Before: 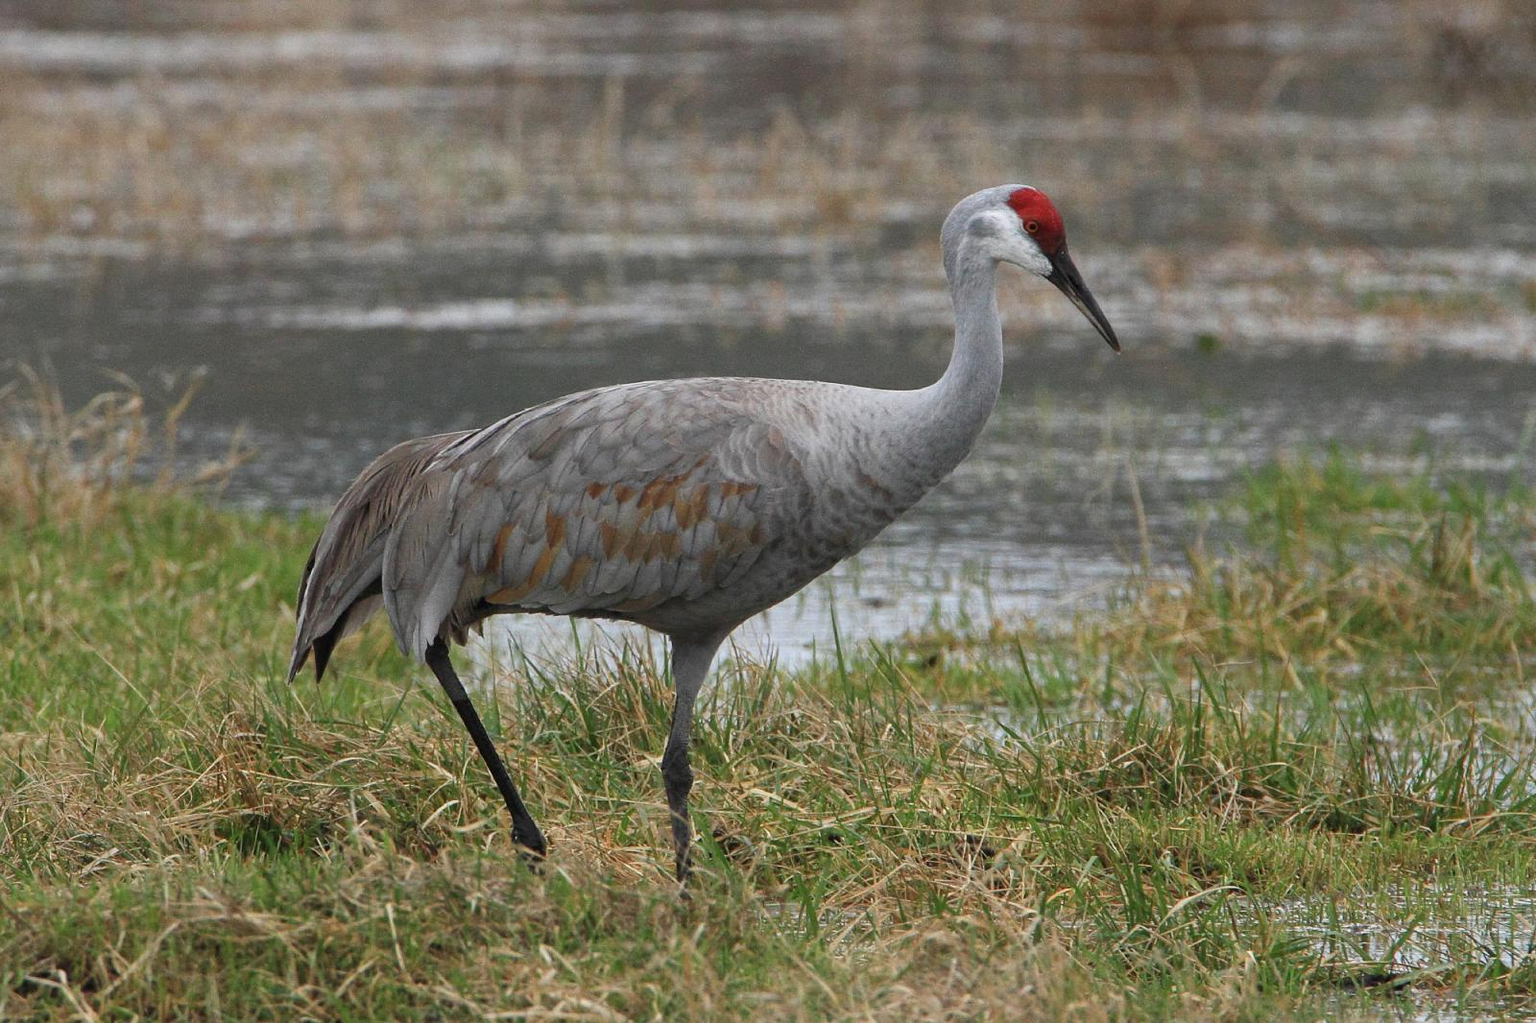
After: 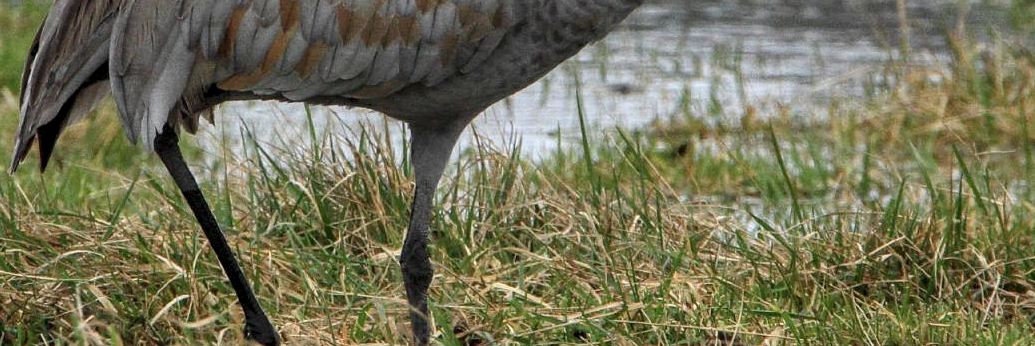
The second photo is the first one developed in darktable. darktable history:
crop: left 18.097%, top 50.649%, right 17.175%, bottom 16.852%
local contrast: detail 139%
